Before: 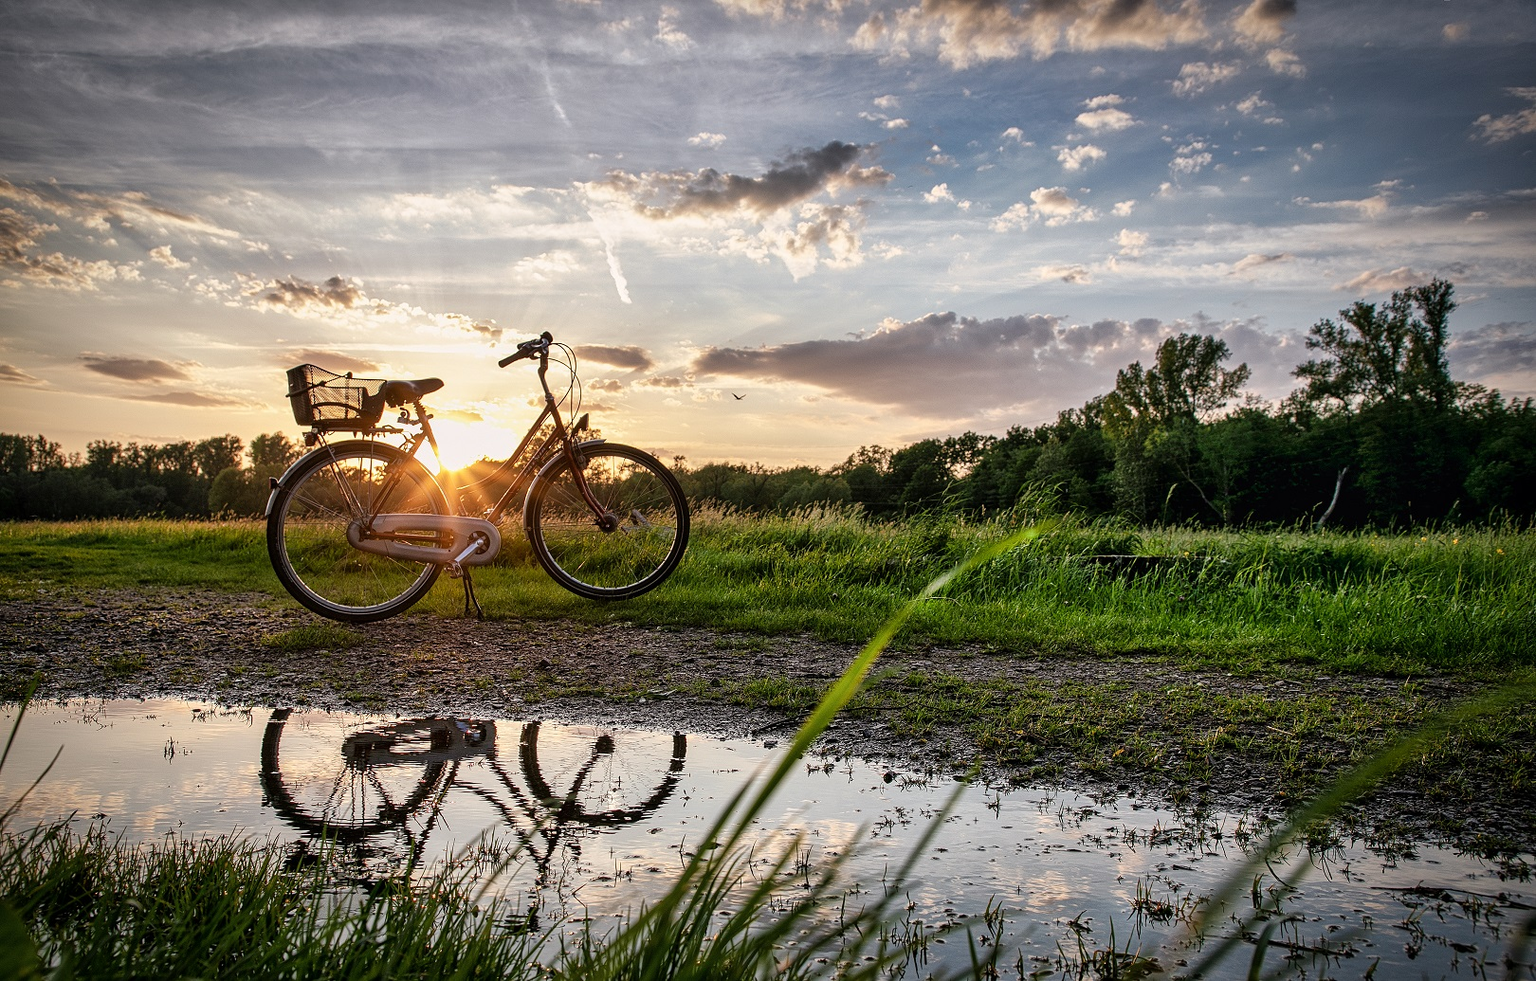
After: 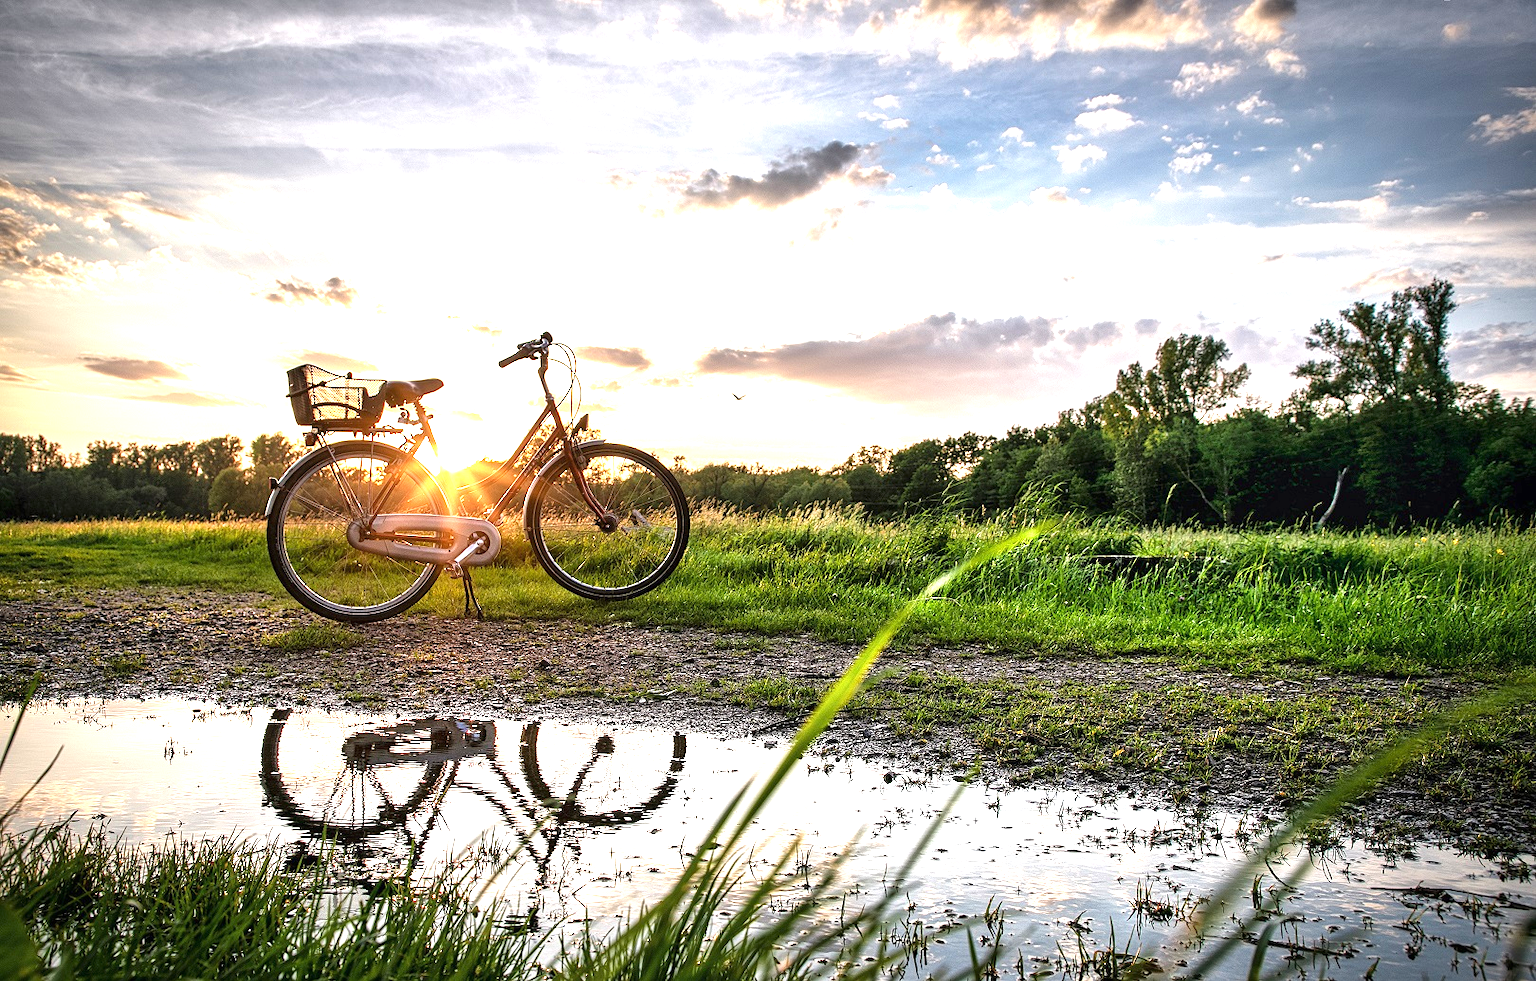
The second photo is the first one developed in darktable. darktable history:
exposure: black level correction 0, exposure 1.448 EV, compensate highlight preservation false
